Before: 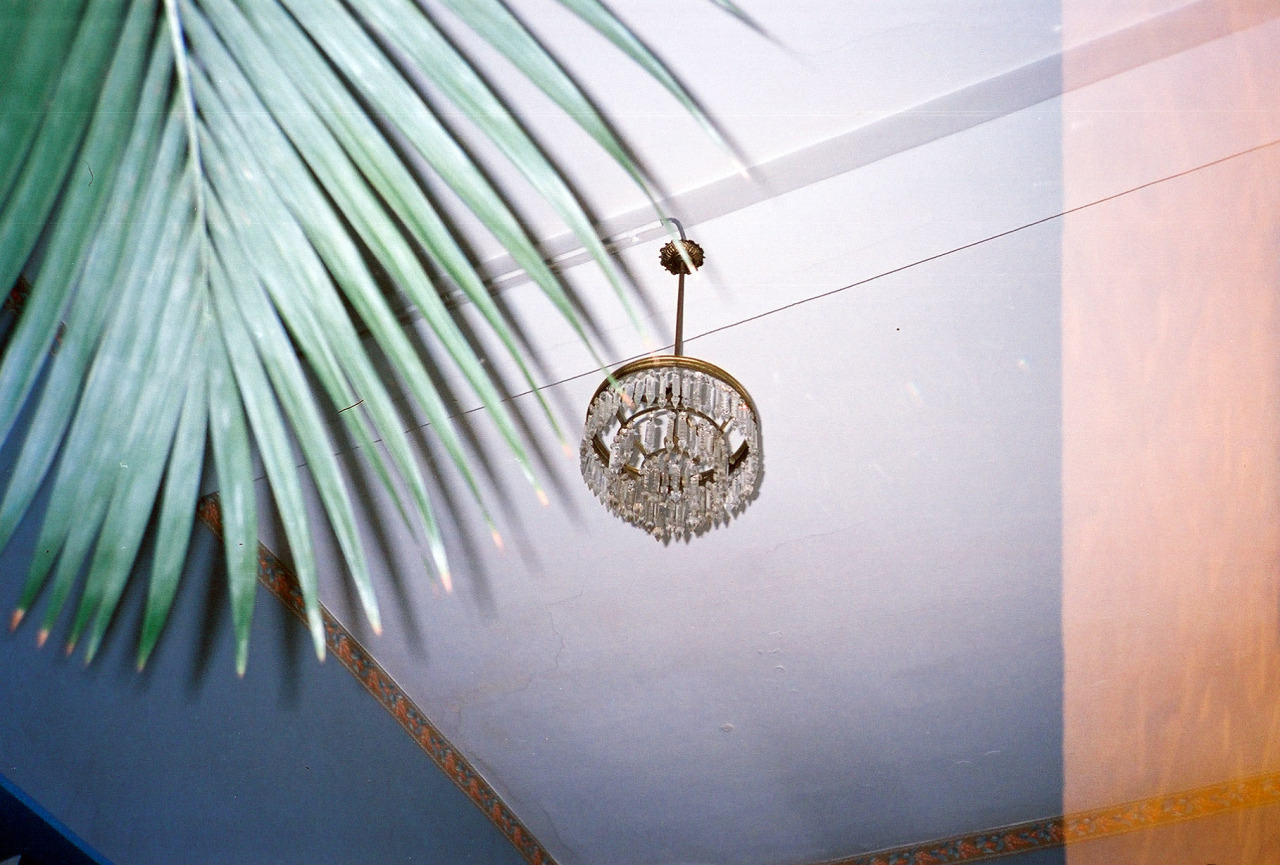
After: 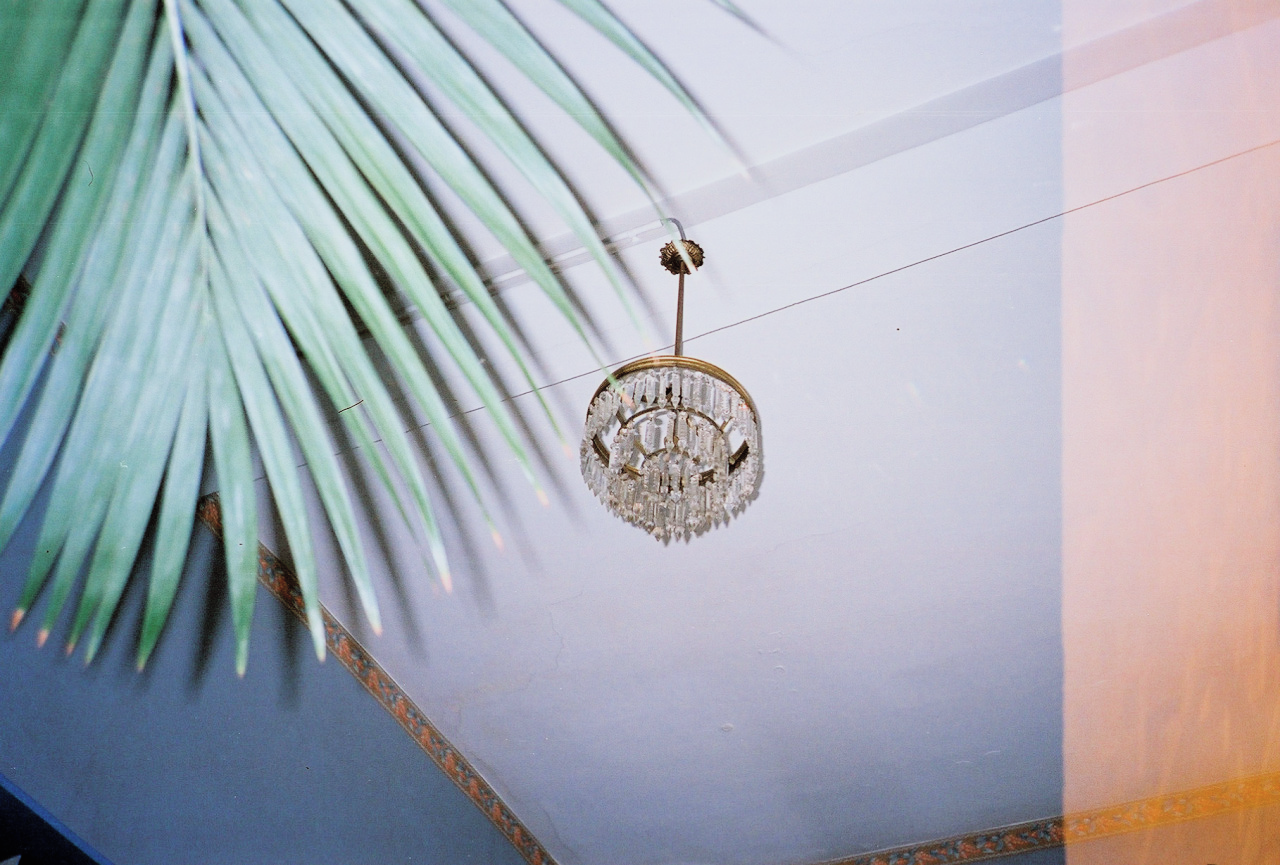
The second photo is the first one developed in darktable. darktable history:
color balance rgb: global vibrance 10%
contrast brightness saturation: brightness 0.15
filmic rgb: white relative exposure 3.85 EV, hardness 4.3
white balance: red 0.98, blue 1.034
